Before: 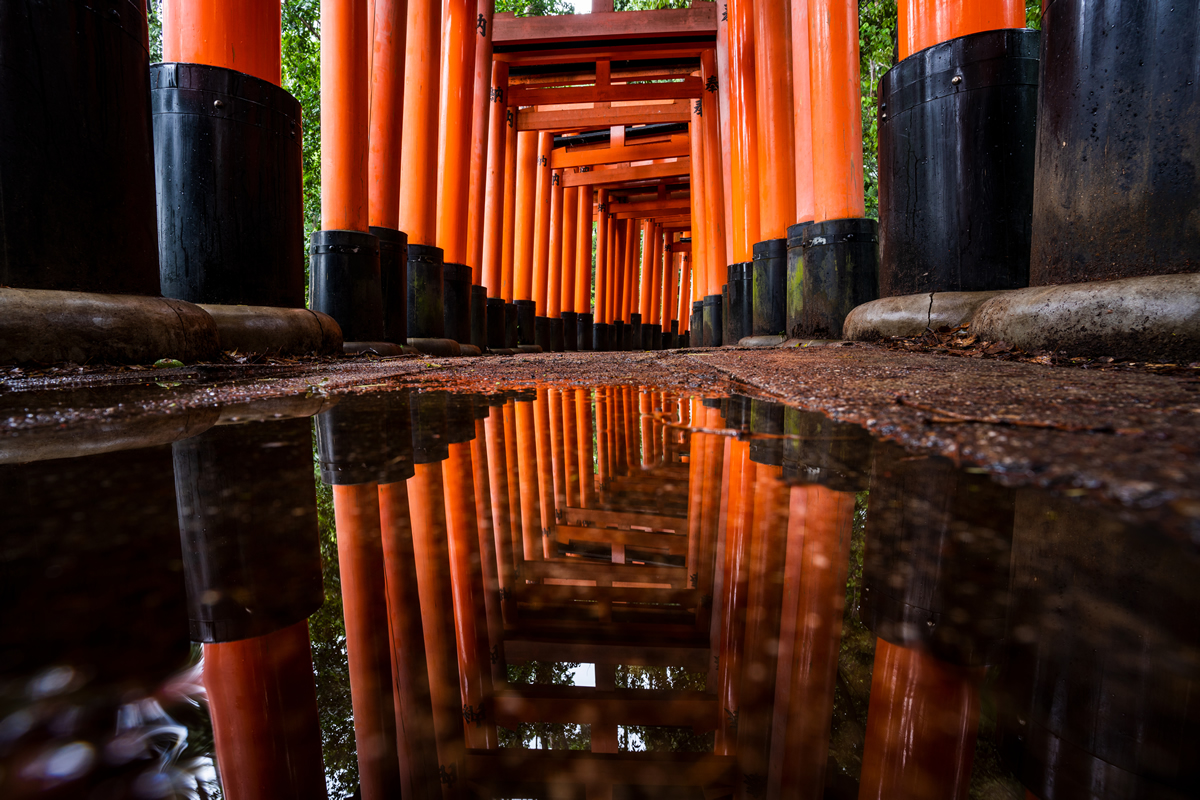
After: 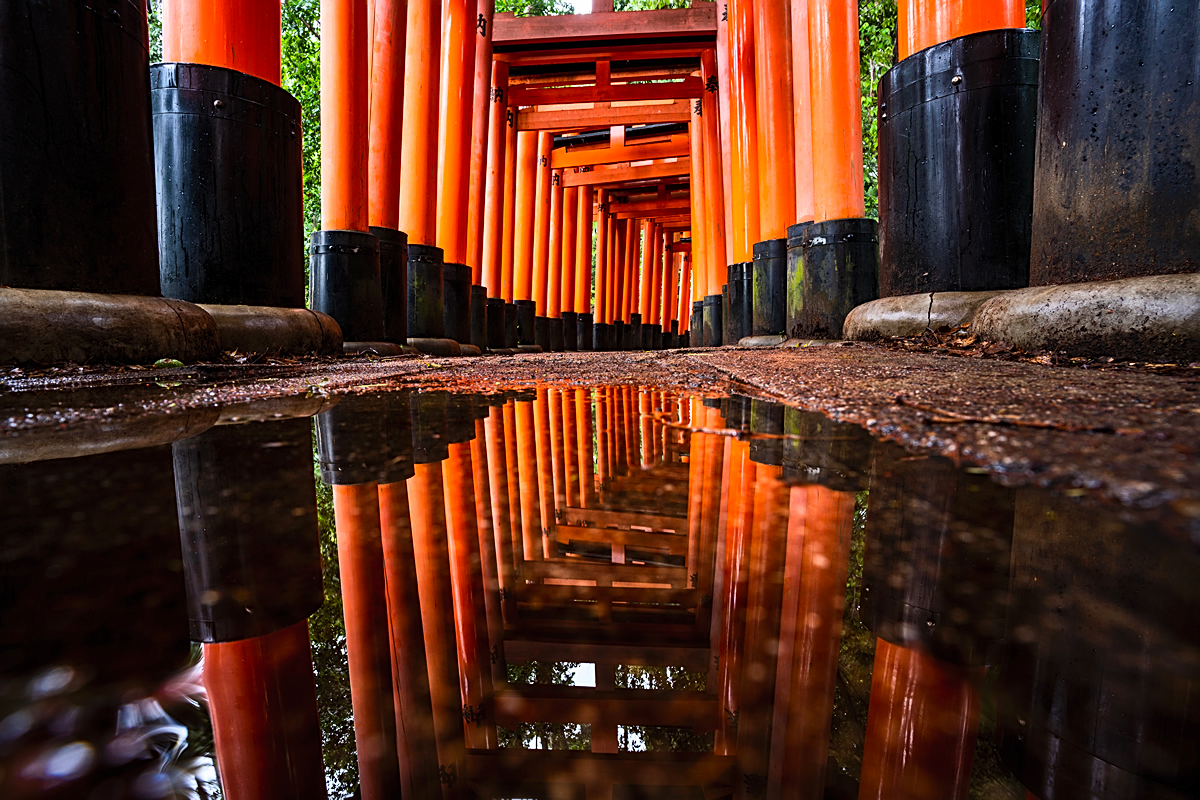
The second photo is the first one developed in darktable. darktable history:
sharpen: on, module defaults
contrast brightness saturation: contrast 0.2, brightness 0.16, saturation 0.22
